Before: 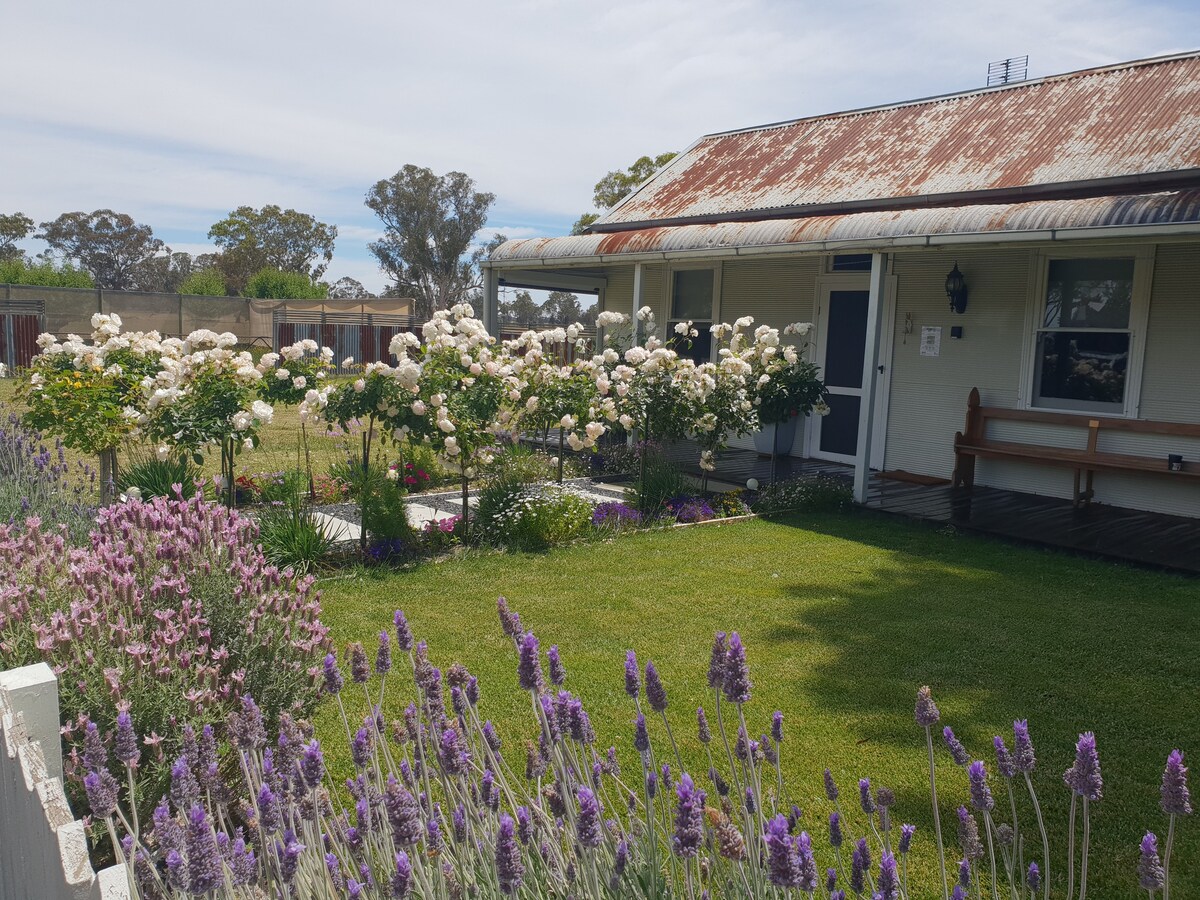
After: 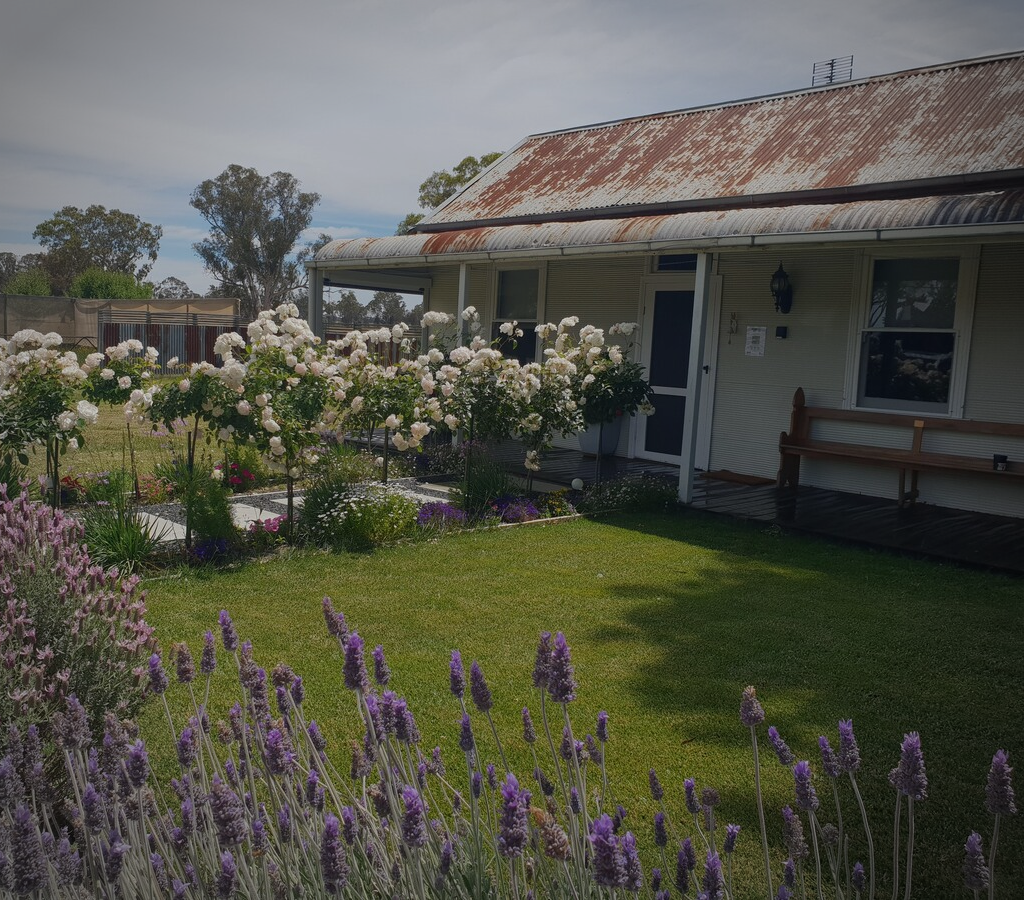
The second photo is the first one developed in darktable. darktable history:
white balance: red 1, blue 1
vignetting: automatic ratio true
crop and rotate: left 14.584%
exposure: black level correction 0, exposure -0.721 EV, compensate highlight preservation false
